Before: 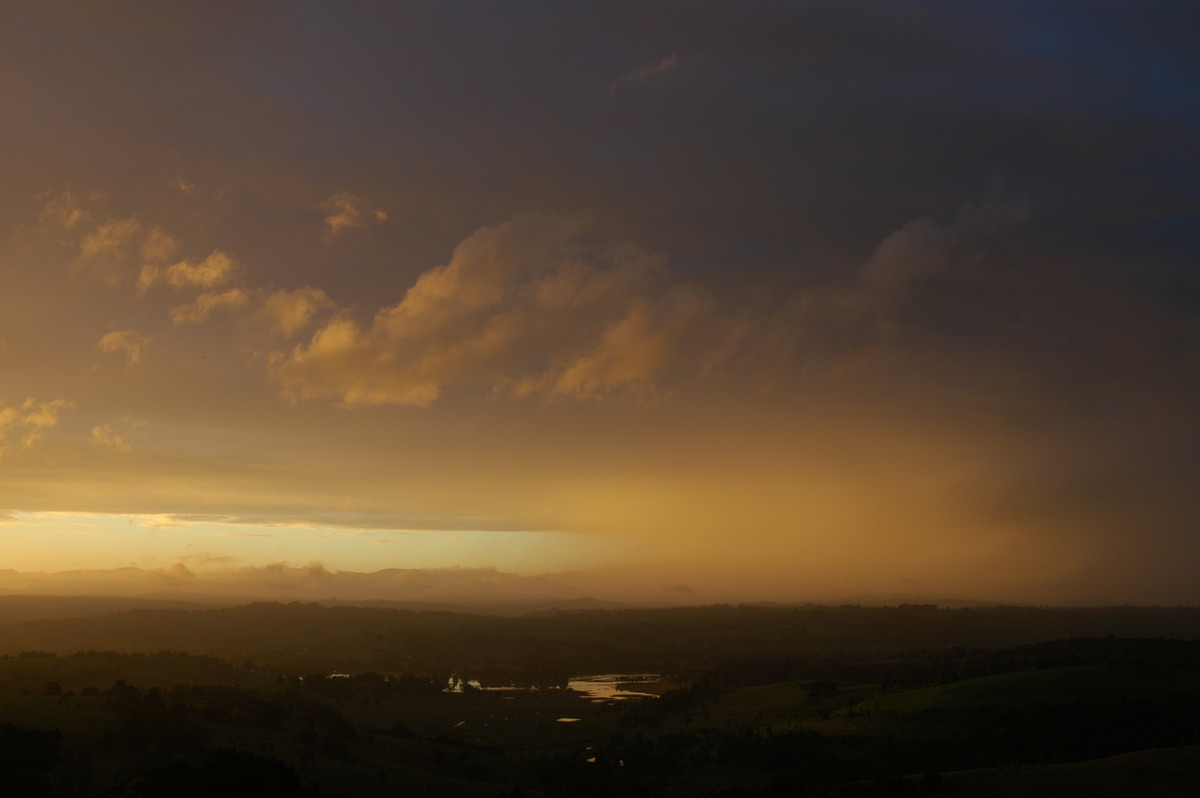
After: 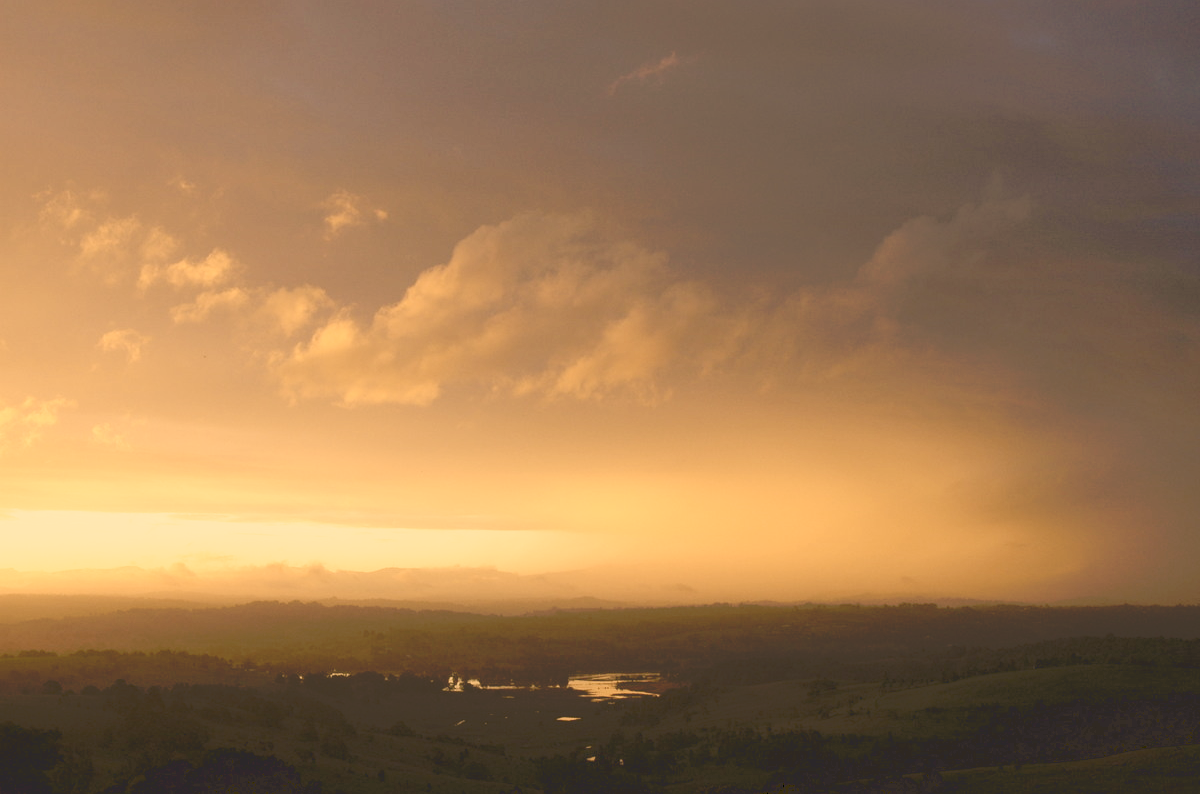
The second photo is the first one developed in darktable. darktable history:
contrast brightness saturation: contrast 0.102, saturation -0.371
tone curve: curves: ch0 [(0, 0) (0.003, 0.195) (0.011, 0.161) (0.025, 0.21) (0.044, 0.24) (0.069, 0.254) (0.1, 0.283) (0.136, 0.347) (0.177, 0.412) (0.224, 0.455) (0.277, 0.531) (0.335, 0.606) (0.399, 0.679) (0.468, 0.748) (0.543, 0.814) (0.623, 0.876) (0.709, 0.927) (0.801, 0.949) (0.898, 0.962) (1, 1)], preserve colors none
color correction: highlights a* 14.84, highlights b* 31.52
crop: top 0.219%, bottom 0.168%
